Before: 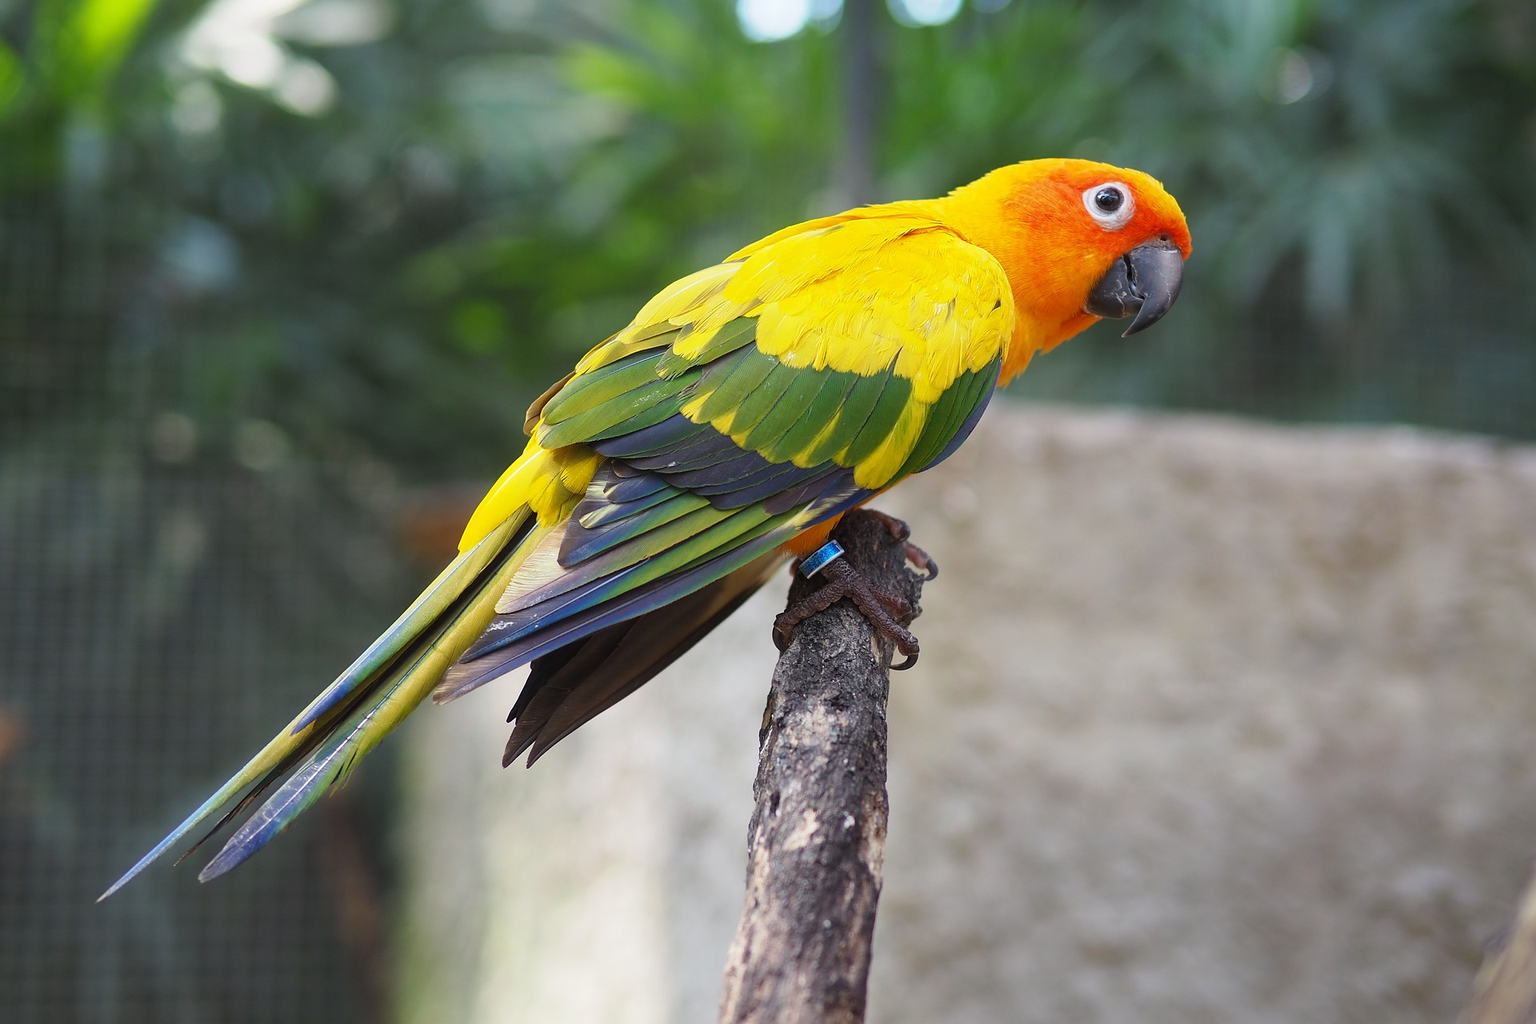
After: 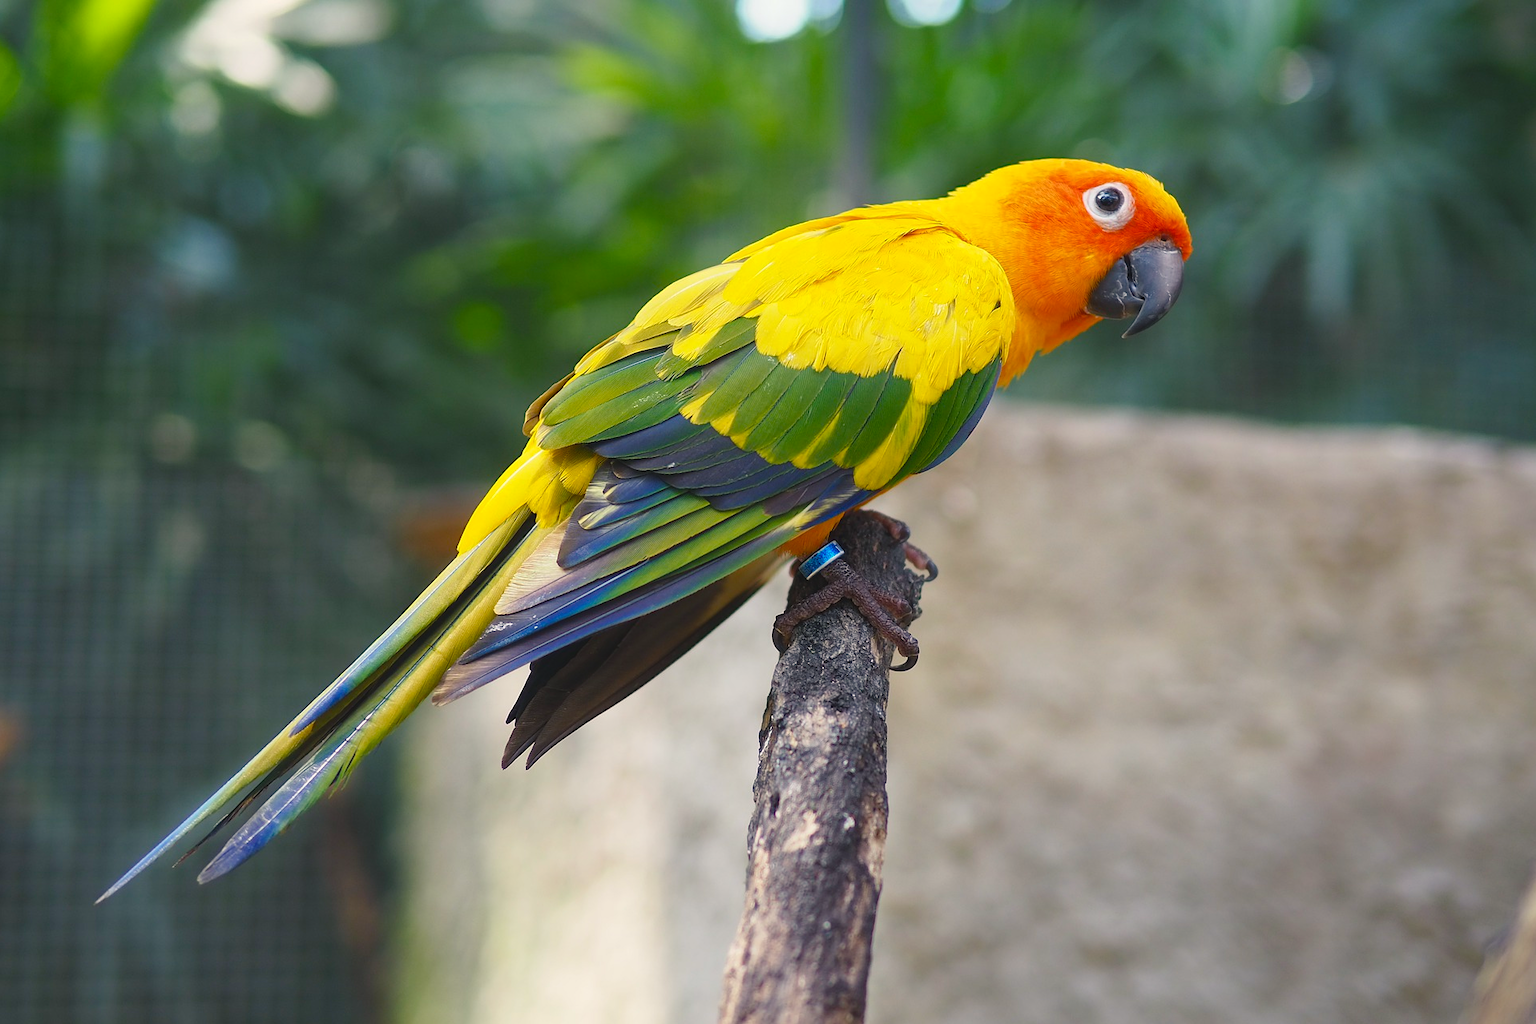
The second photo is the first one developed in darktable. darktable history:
color balance rgb: shadows lift › chroma 2%, shadows lift › hue 219.6°, power › hue 313.2°, highlights gain › chroma 3%, highlights gain › hue 75.6°, global offset › luminance 0.5%, perceptual saturation grading › global saturation 15.33%, perceptual saturation grading › highlights -19.33%, perceptual saturation grading › shadows 20%, global vibrance 20%
white balance: red 0.988, blue 1.017
crop and rotate: left 0.126%
